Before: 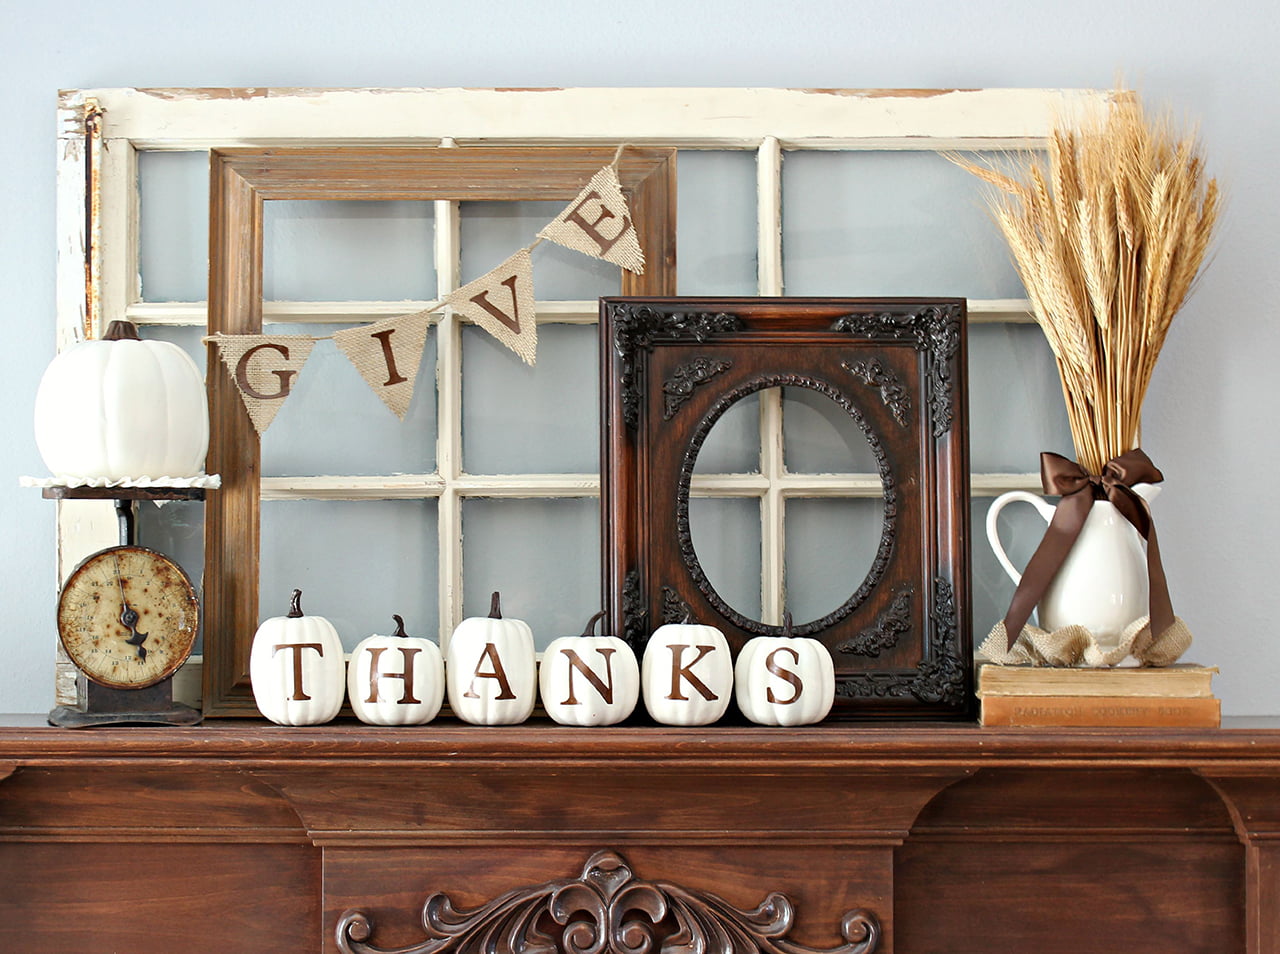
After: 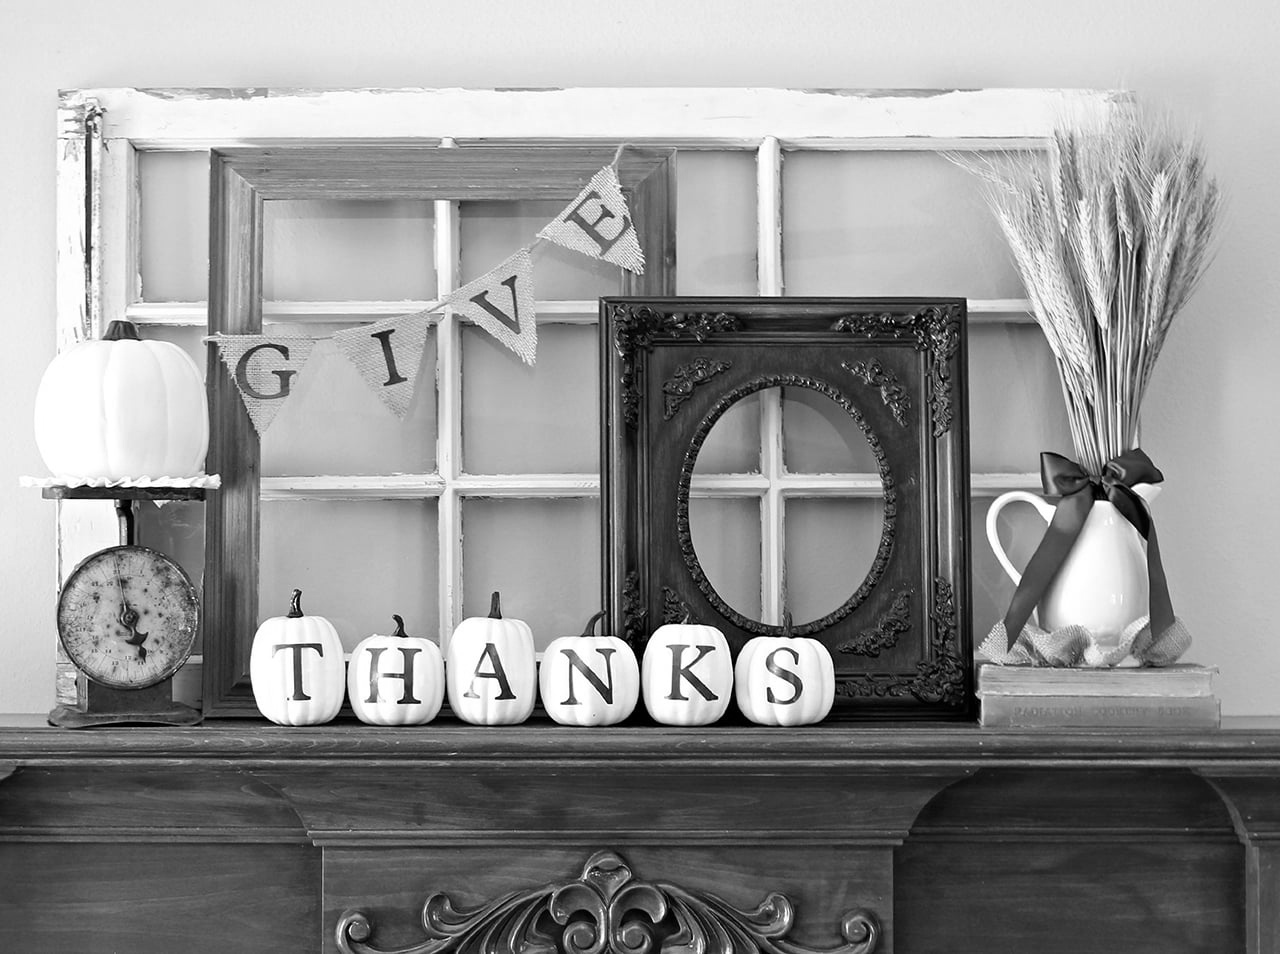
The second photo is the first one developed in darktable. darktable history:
exposure: compensate highlight preservation false
monochrome: on, module defaults
